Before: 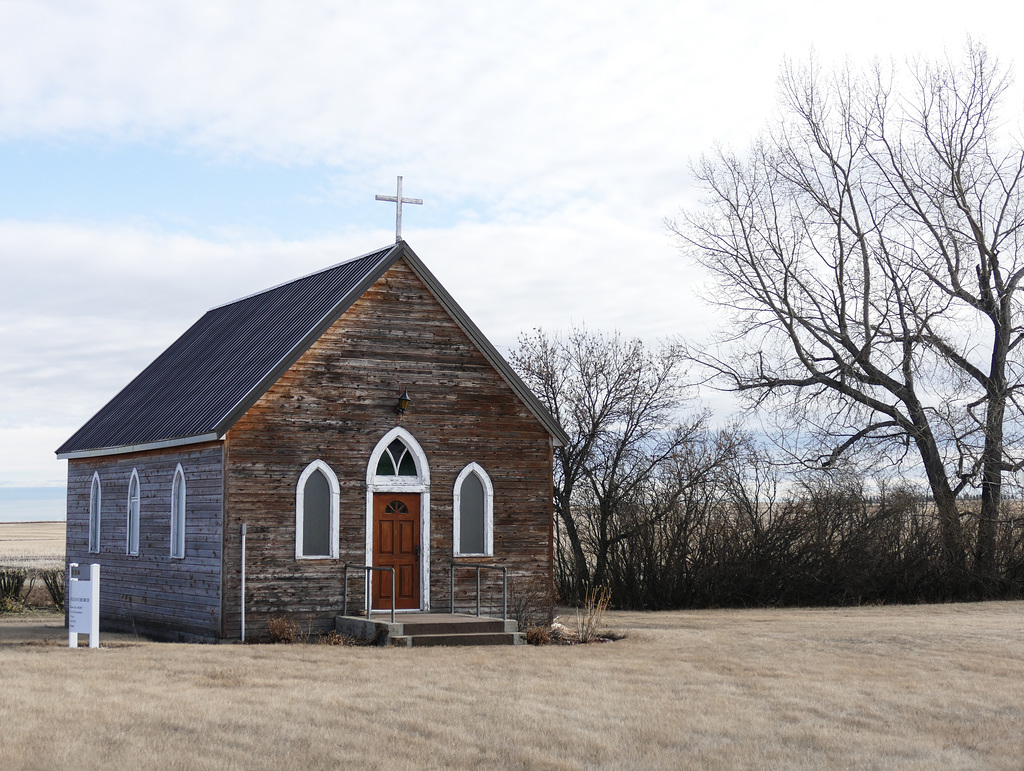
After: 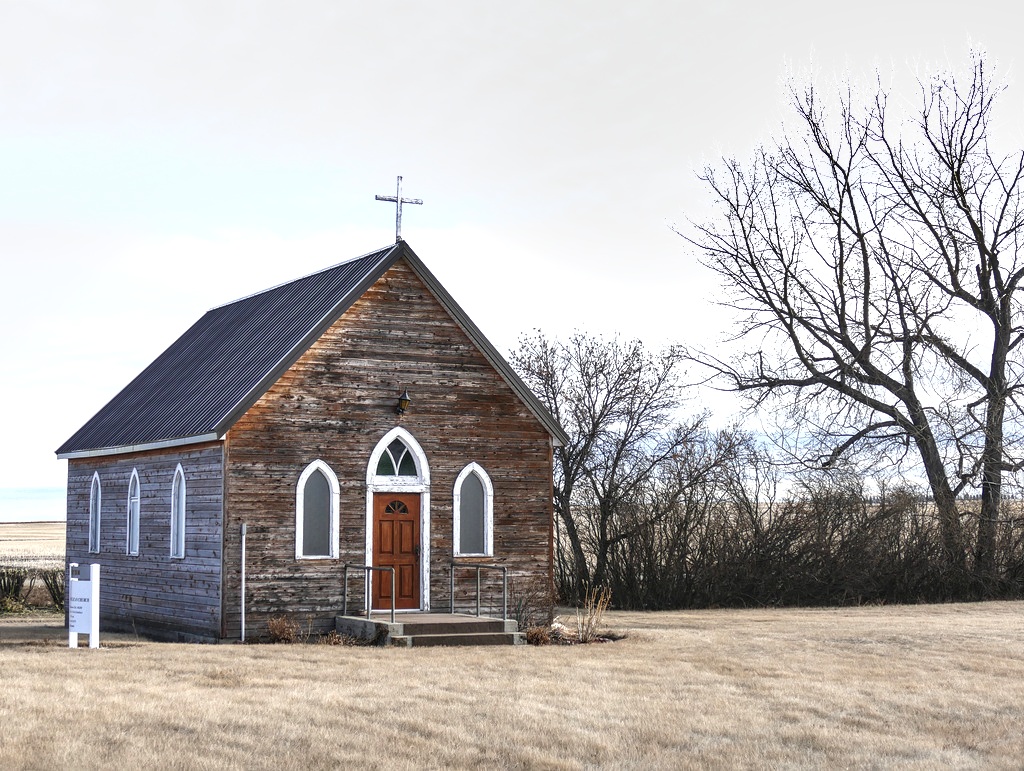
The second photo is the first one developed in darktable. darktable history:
exposure: exposure 0.669 EV, compensate exposure bias true, compensate highlight preservation false
shadows and highlights: low approximation 0.01, soften with gaussian
local contrast: on, module defaults
